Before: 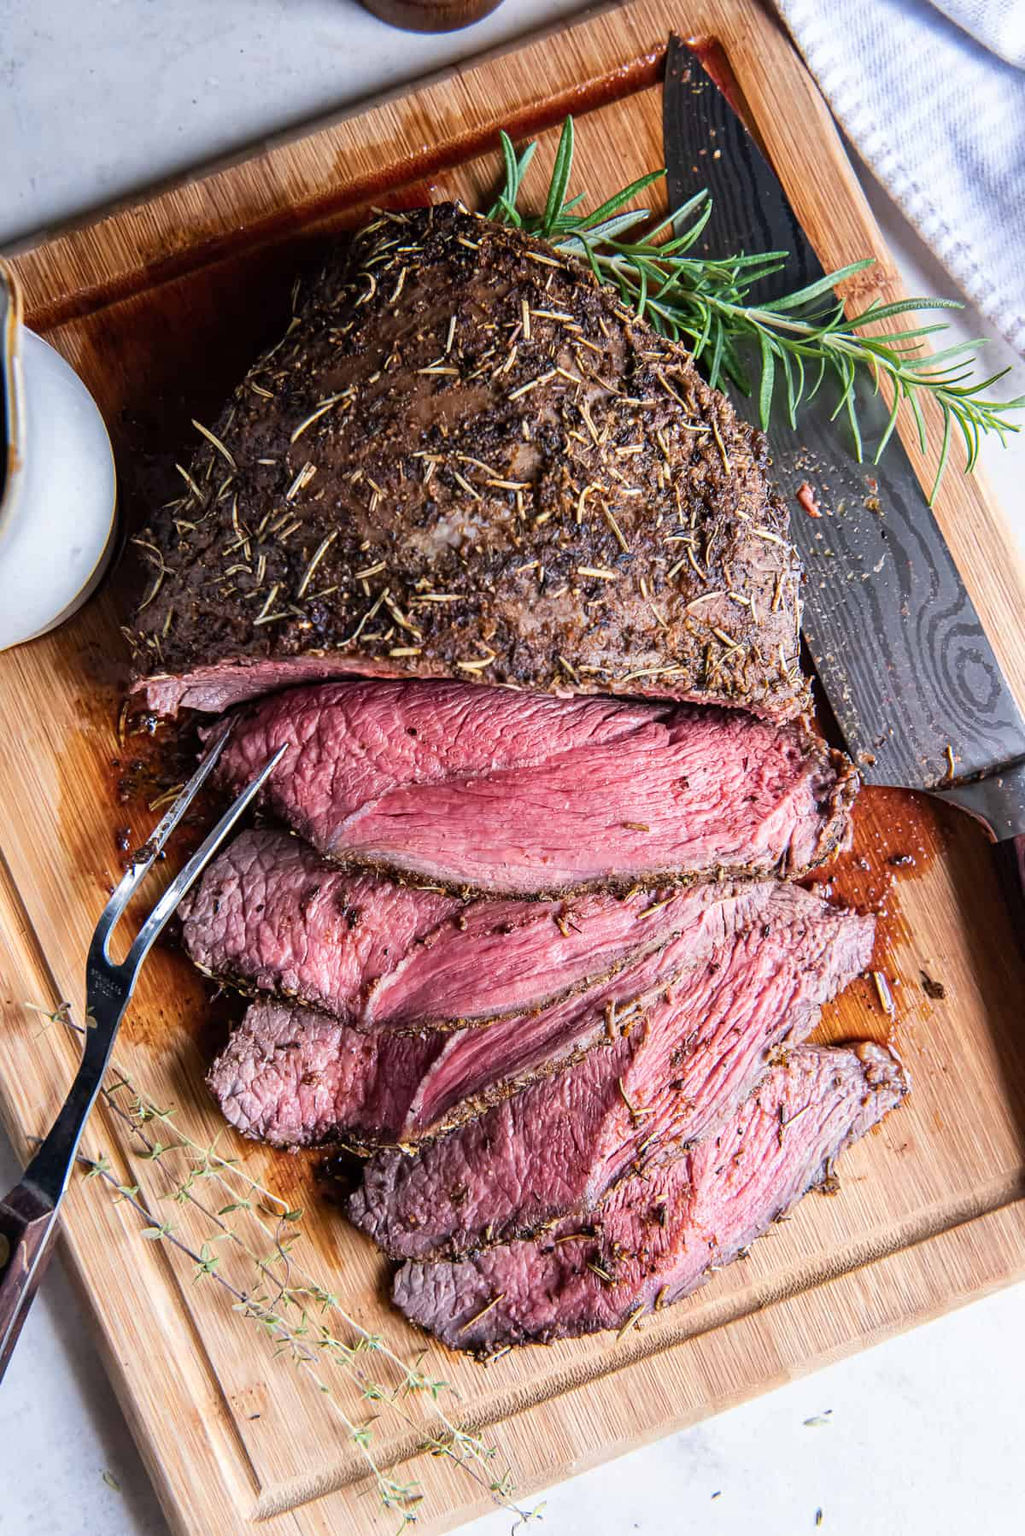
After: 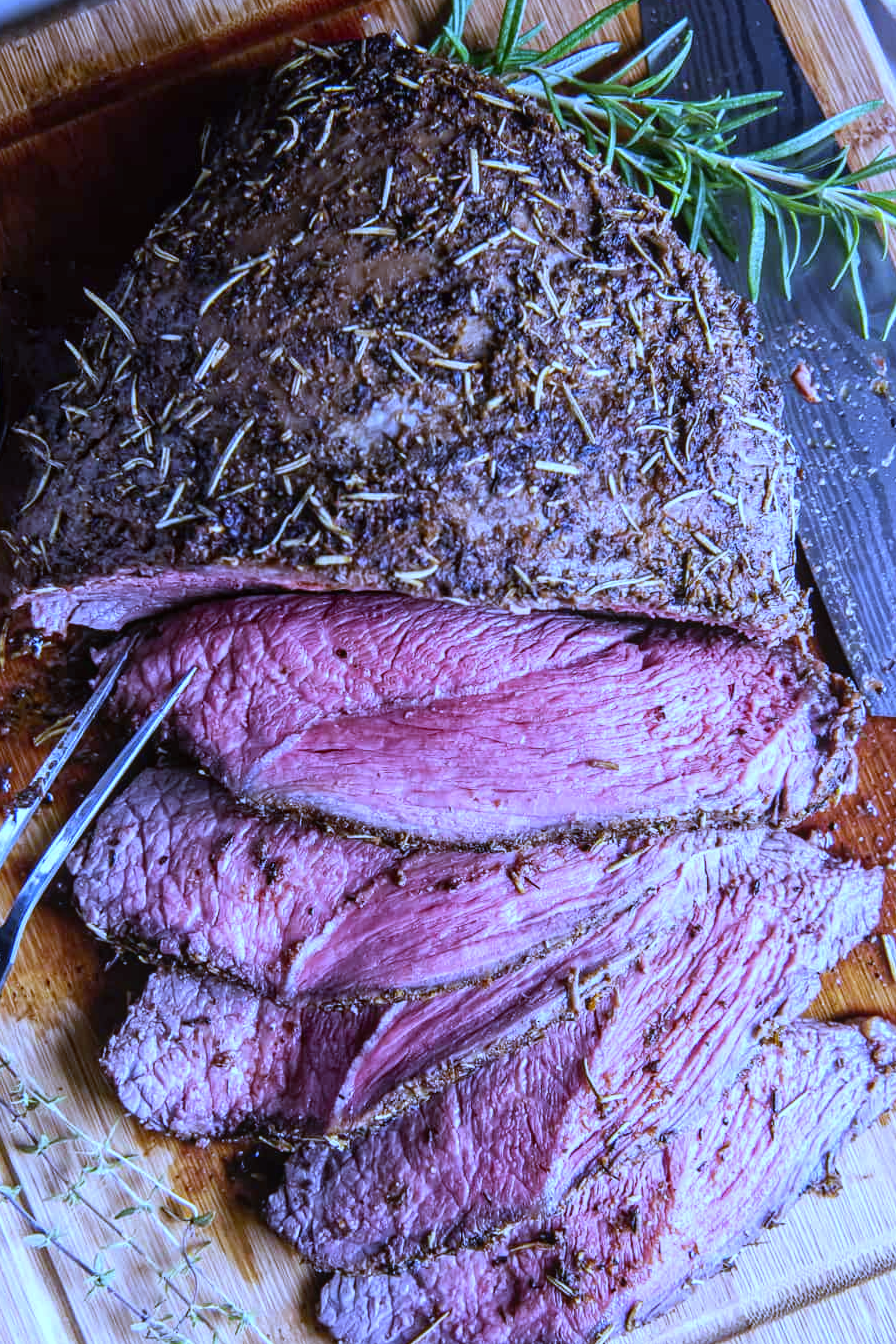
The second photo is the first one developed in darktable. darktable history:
crop and rotate: left 11.831%, top 11.346%, right 13.429%, bottom 13.899%
white balance: red 0.766, blue 1.537
local contrast: detail 110%
rotate and perspective: automatic cropping off
levels: levels [0, 0.474, 0.947]
